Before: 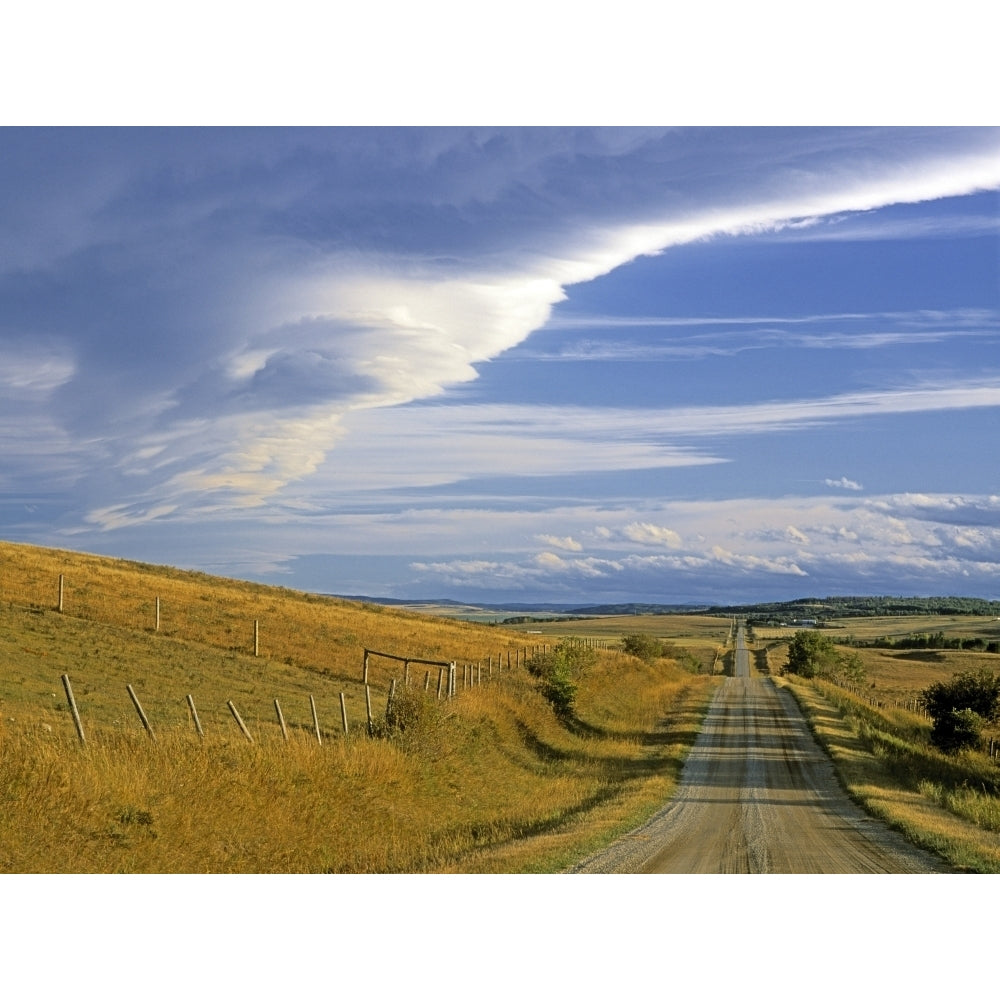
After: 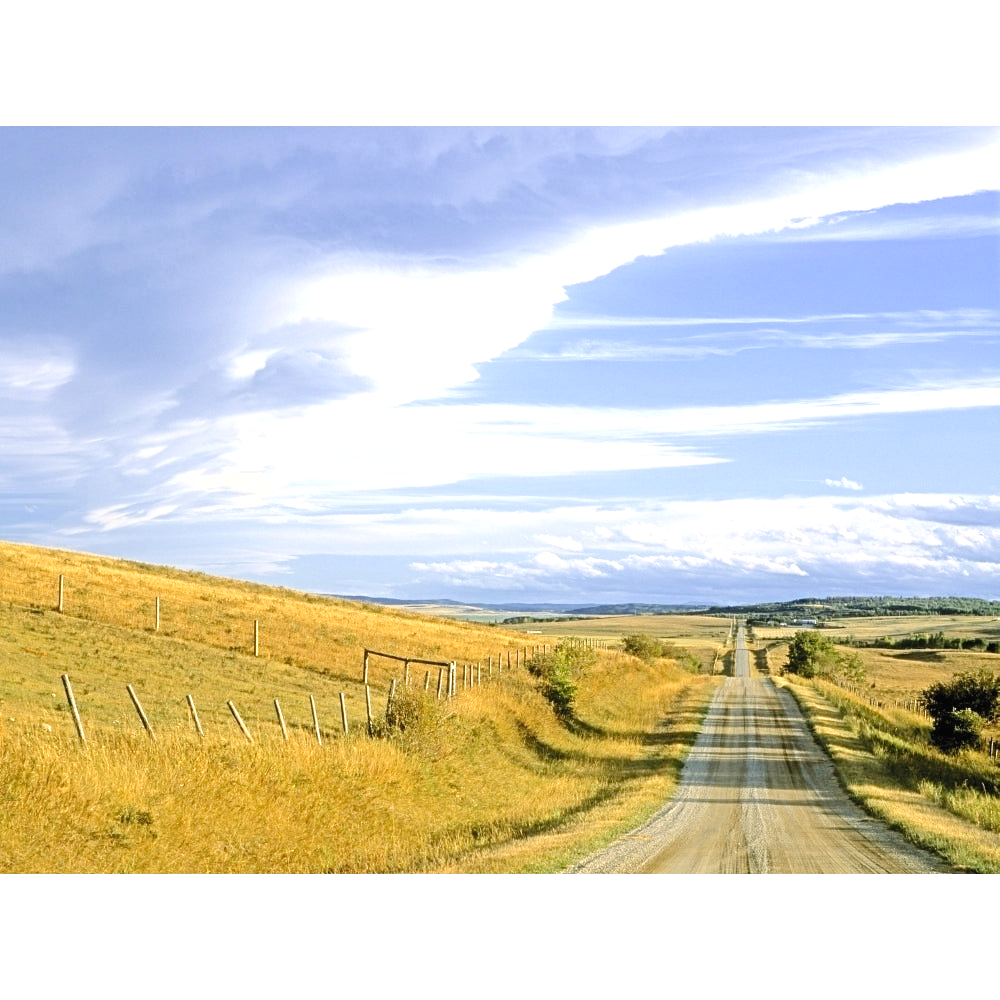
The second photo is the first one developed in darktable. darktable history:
tone curve: curves: ch0 [(0, 0.01) (0.052, 0.045) (0.136, 0.133) (0.29, 0.332) (0.453, 0.531) (0.676, 0.751) (0.89, 0.919) (1, 1)]; ch1 [(0, 0) (0.094, 0.081) (0.285, 0.299) (0.385, 0.403) (0.447, 0.429) (0.495, 0.496) (0.544, 0.552) (0.589, 0.612) (0.722, 0.728) (1, 1)]; ch2 [(0, 0) (0.257, 0.217) (0.43, 0.421) (0.498, 0.507) (0.531, 0.544) (0.56, 0.579) (0.625, 0.642) (1, 1)], preserve colors none
exposure: black level correction 0, exposure 1.106 EV, compensate highlight preservation false
